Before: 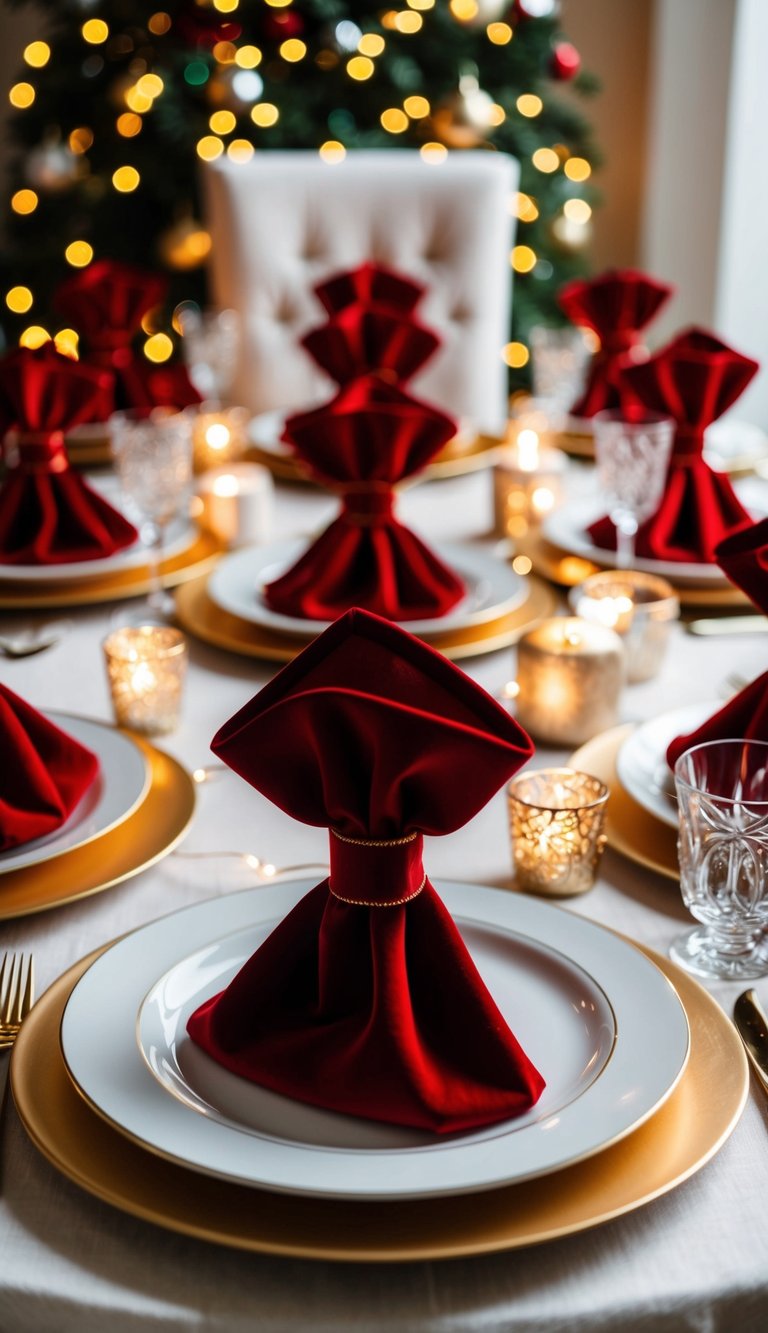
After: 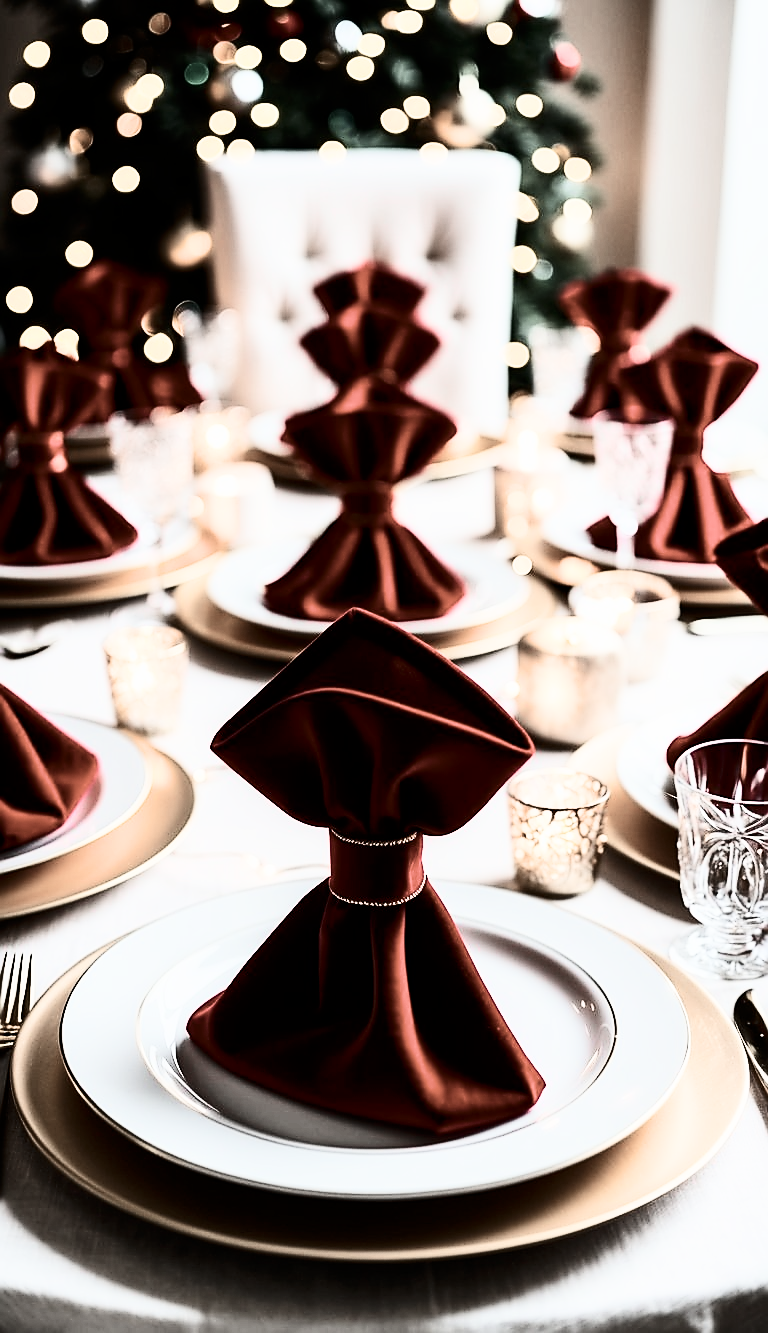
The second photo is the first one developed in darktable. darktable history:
exposure: exposure 0.912 EV, compensate highlight preservation false
filmic rgb: black relative exposure -16 EV, white relative exposure 5.31 EV, hardness 5.93, contrast 1.243
sharpen: radius 1.375, amount 1.255, threshold 0.763
color zones: curves: ch1 [(0, 0.34) (0.143, 0.164) (0.286, 0.152) (0.429, 0.176) (0.571, 0.173) (0.714, 0.188) (0.857, 0.199) (1, 0.34)]
contrast brightness saturation: contrast 0.414, brightness 0.045, saturation 0.263
